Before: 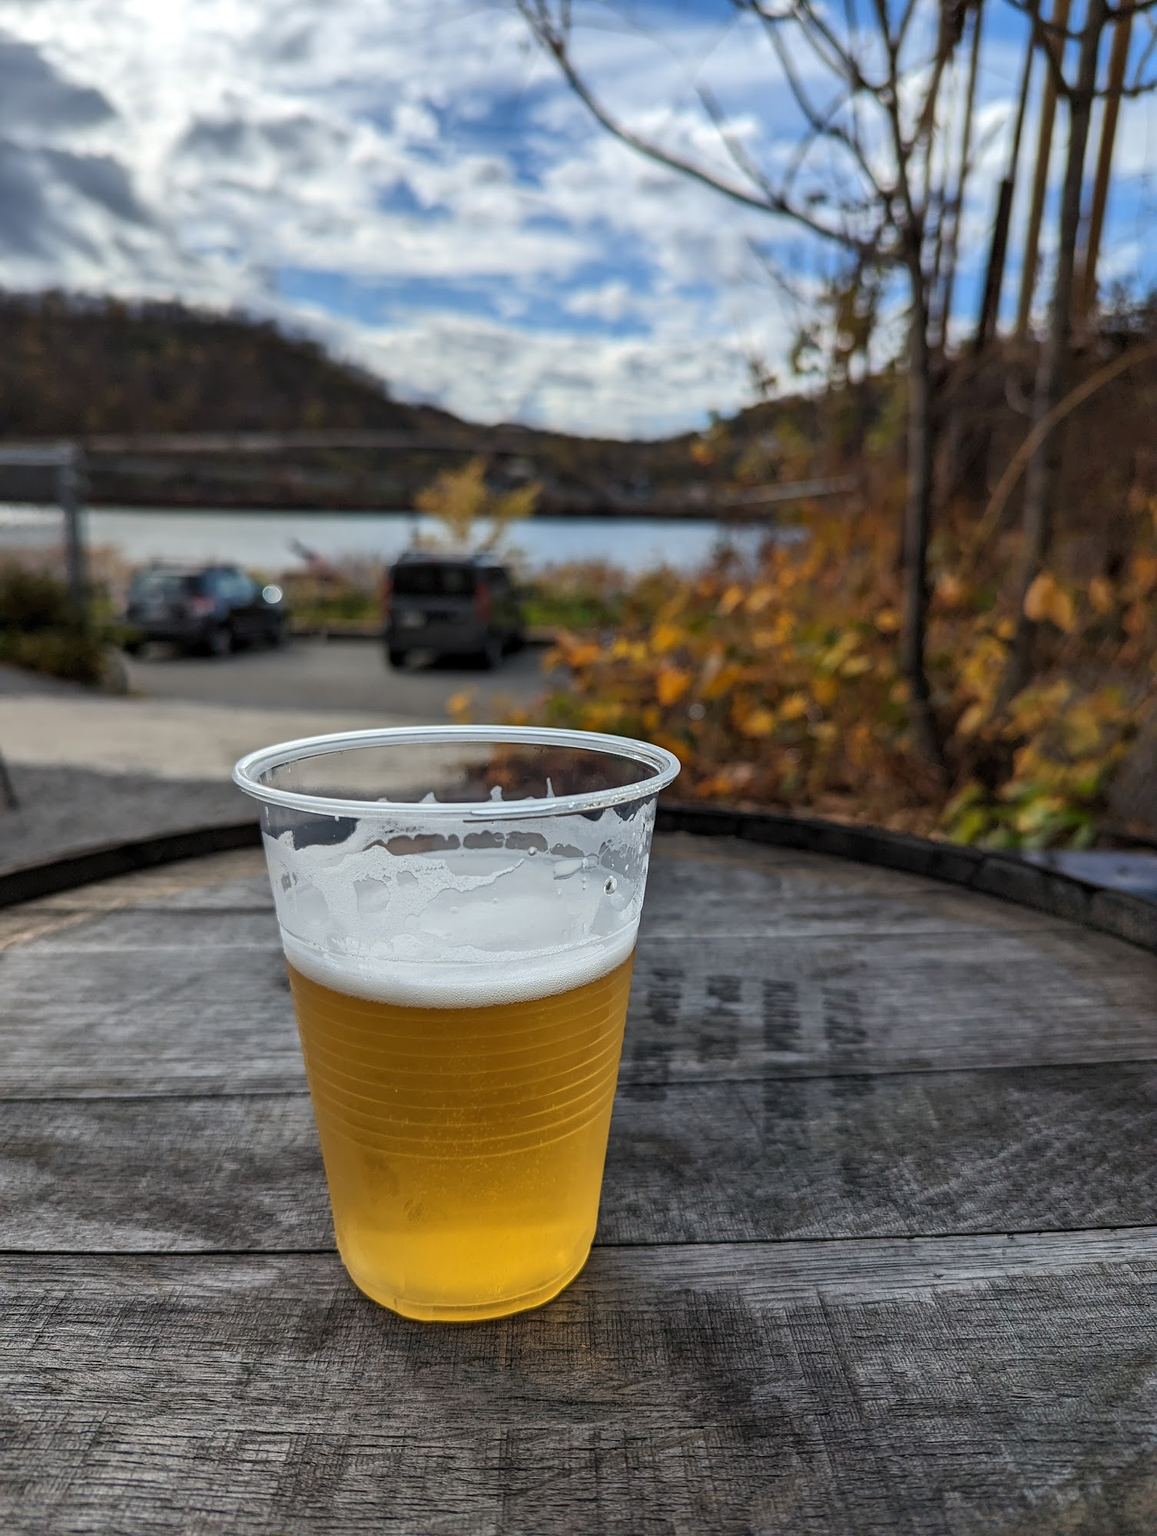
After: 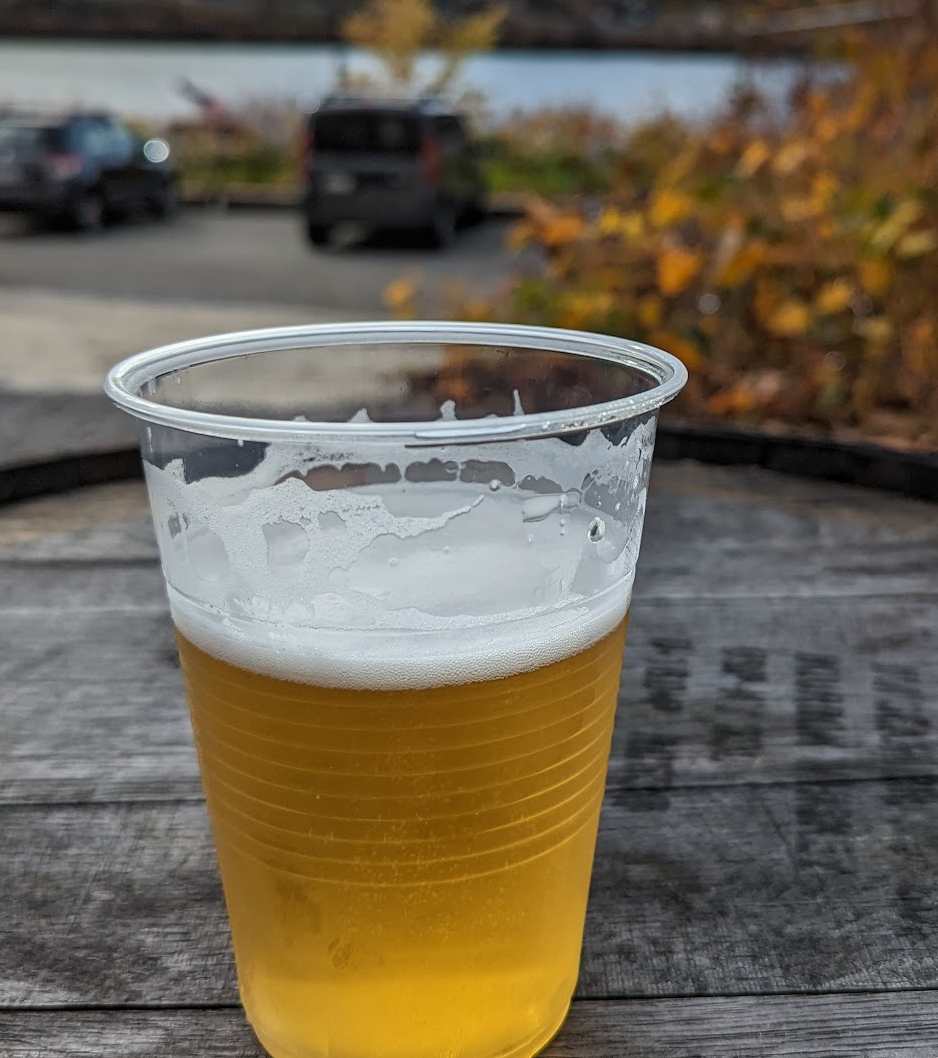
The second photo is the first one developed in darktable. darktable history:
crop: left 13.176%, top 31.175%, right 24.497%, bottom 15.876%
local contrast: detail 109%
